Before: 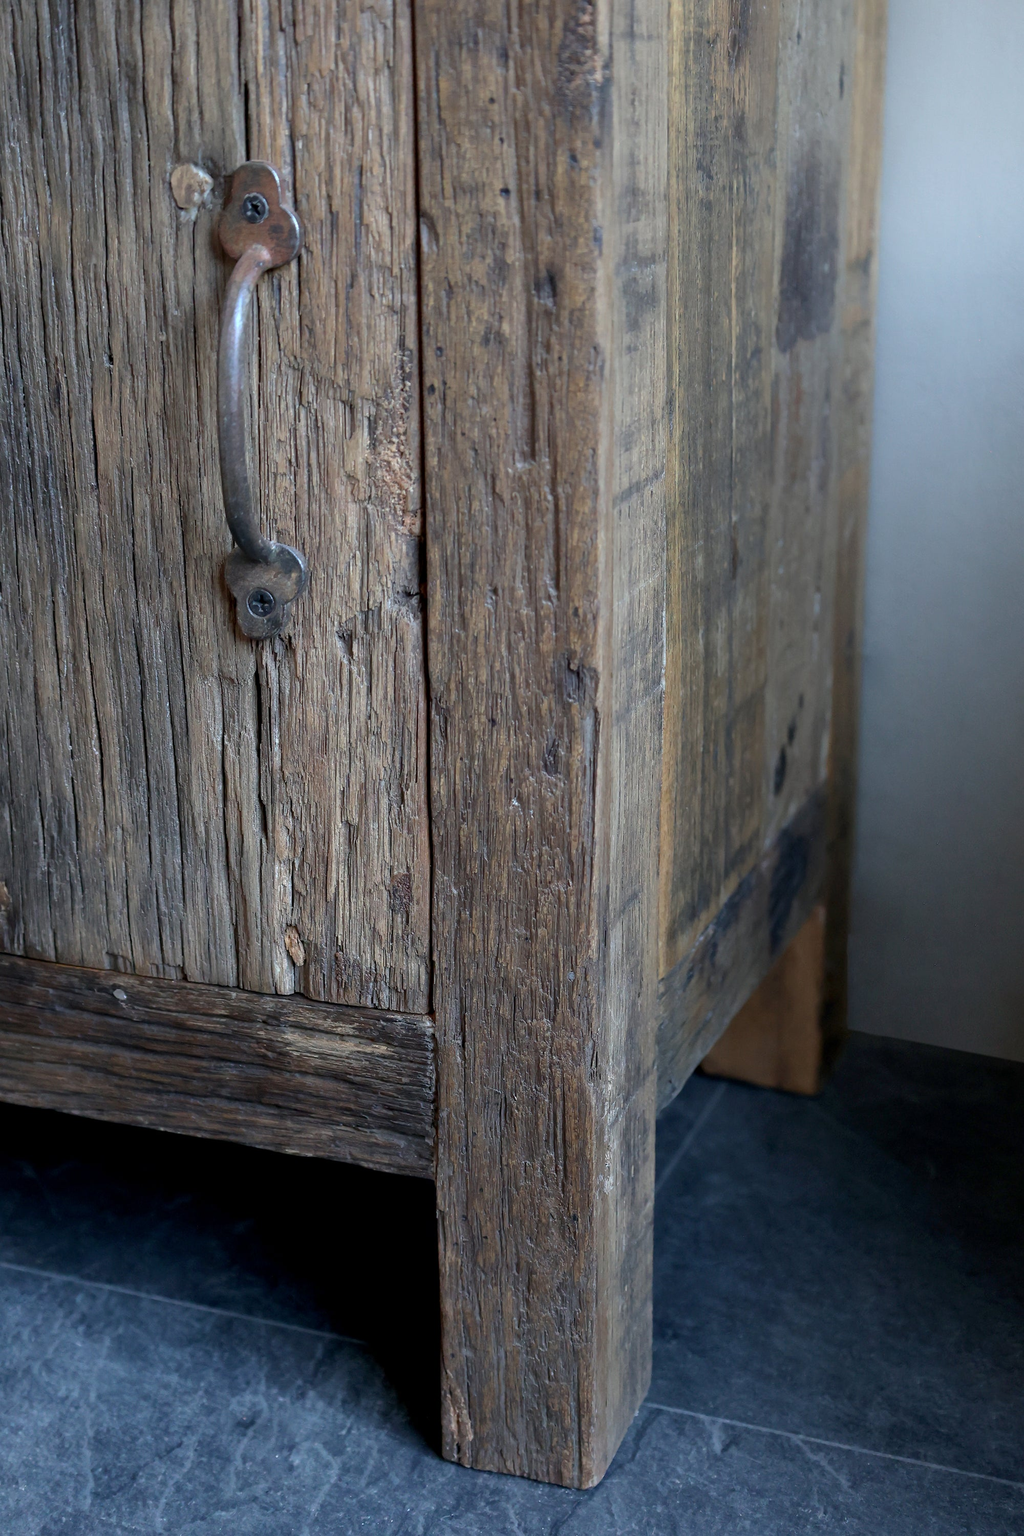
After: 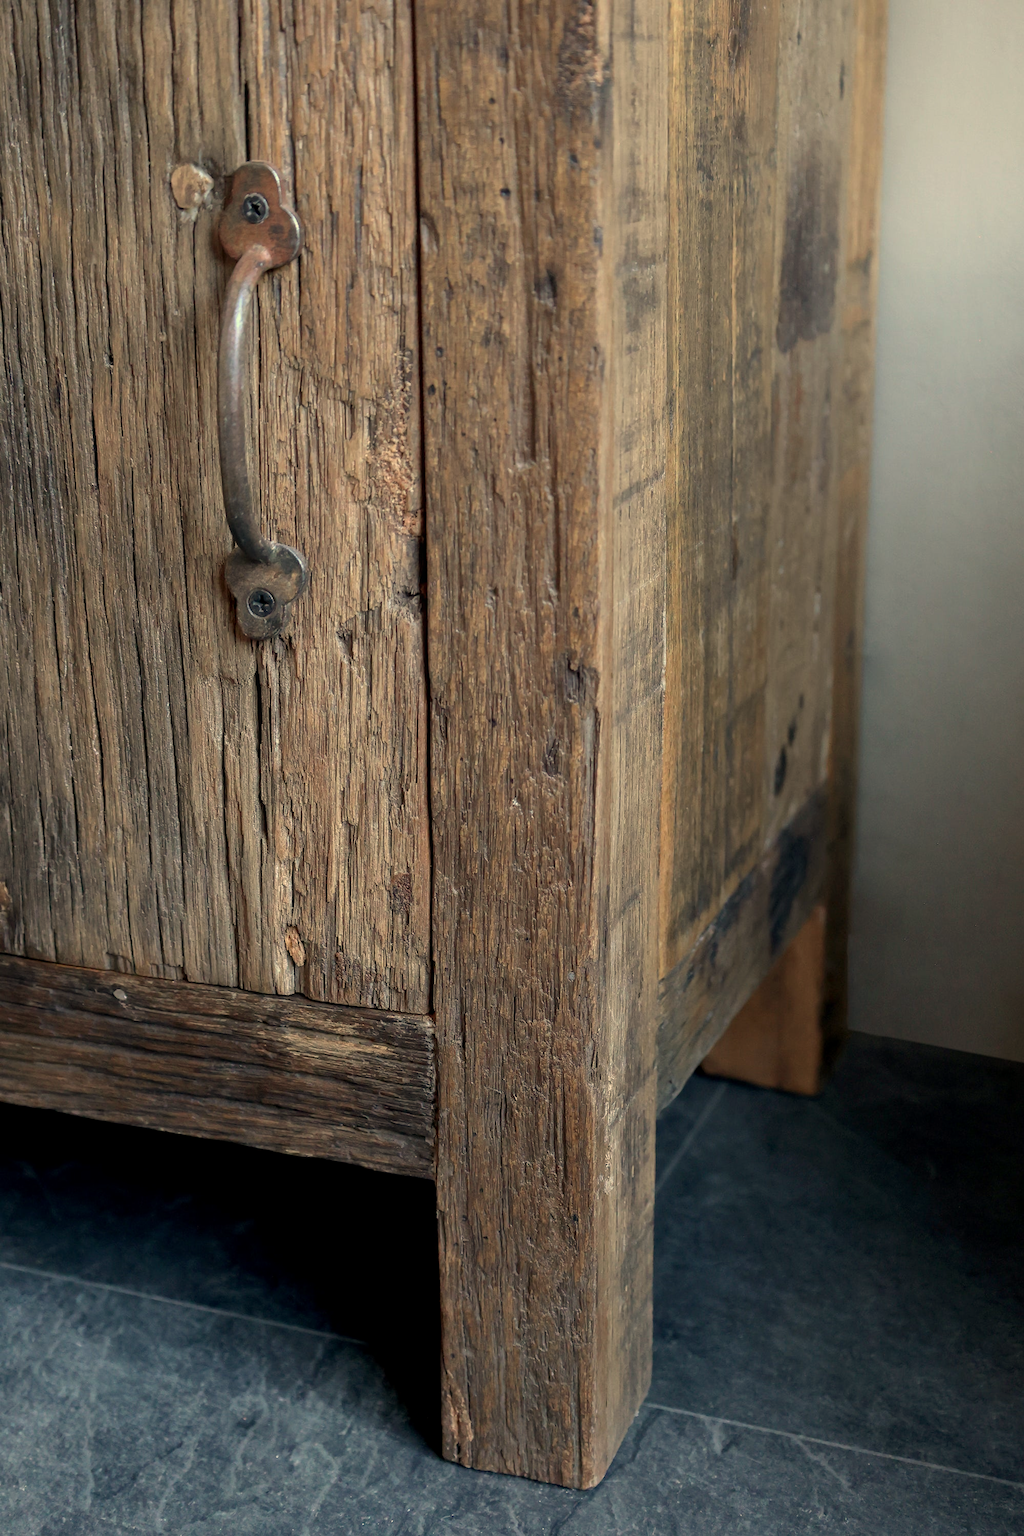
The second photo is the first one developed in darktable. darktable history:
white balance: red 1.138, green 0.996, blue 0.812
local contrast: detail 110%
